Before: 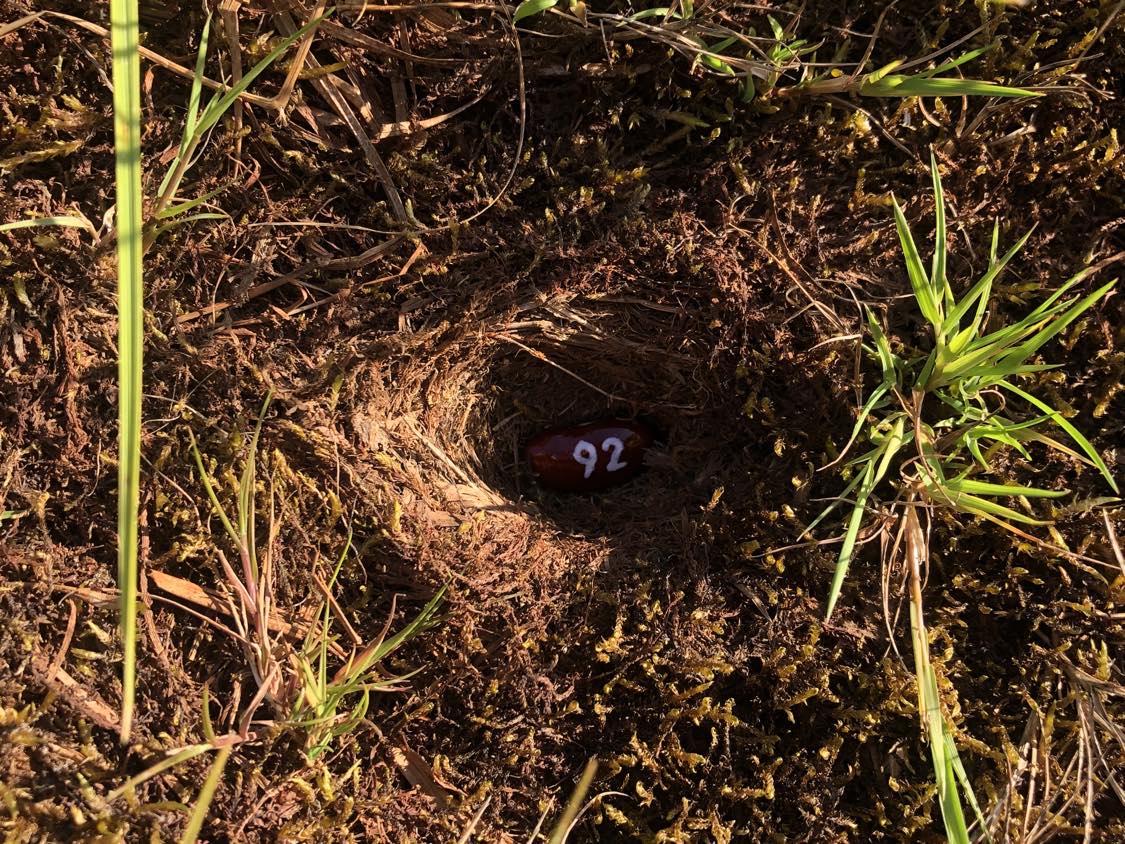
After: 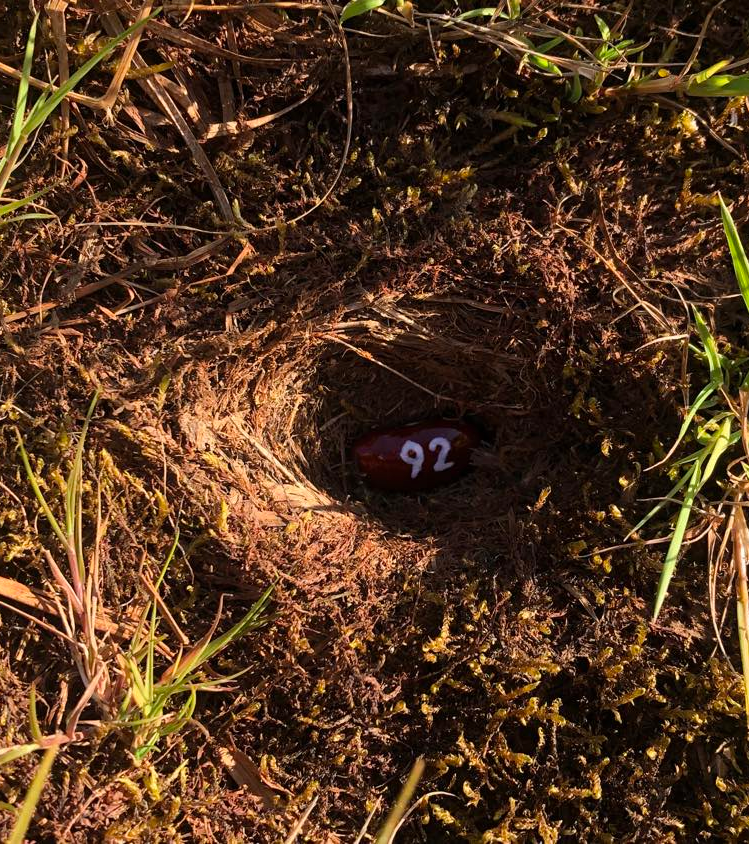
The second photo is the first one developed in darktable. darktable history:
crop and rotate: left 15.379%, right 18.038%
